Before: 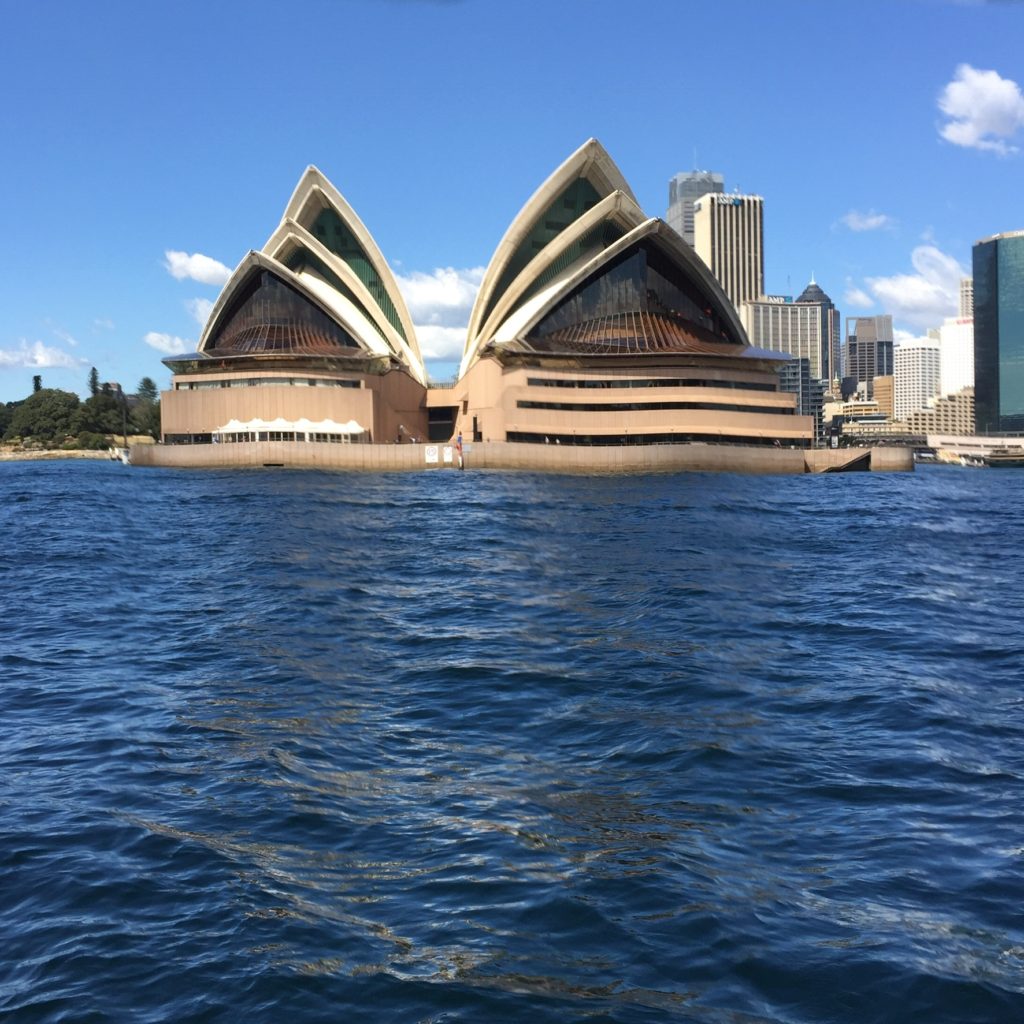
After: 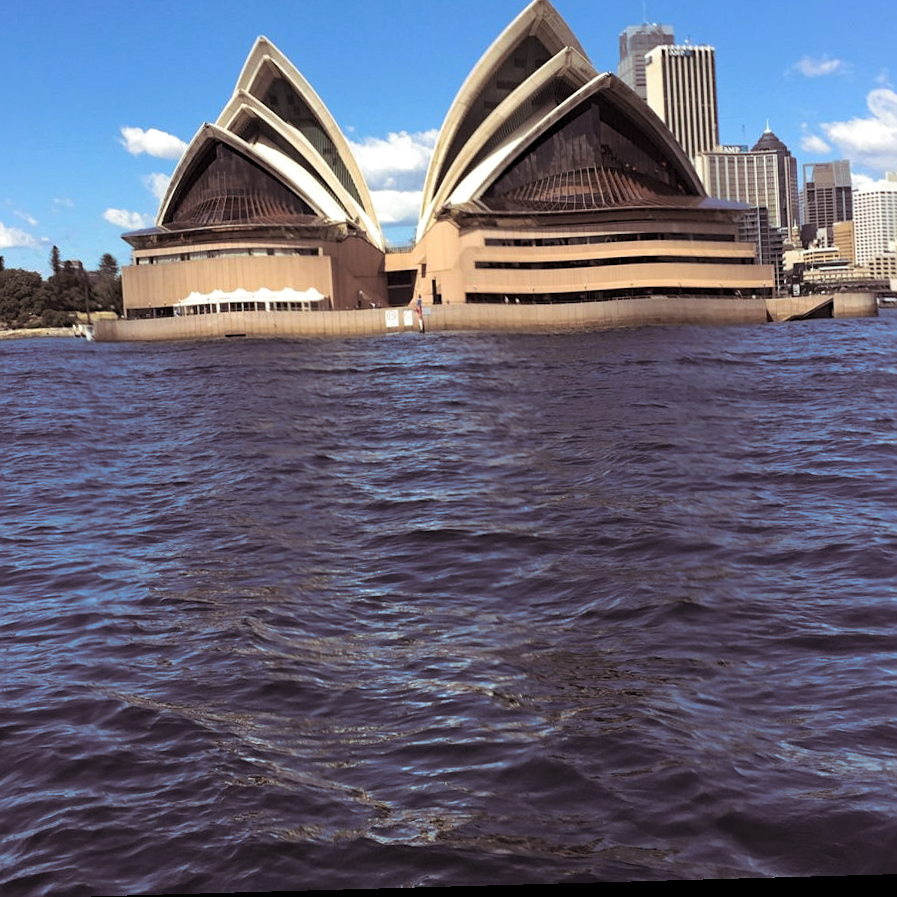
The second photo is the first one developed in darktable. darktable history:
split-toning: shadows › saturation 0.24, highlights › hue 54°, highlights › saturation 0.24
crop and rotate: left 4.842%, top 15.51%, right 10.668%
sharpen: radius 1.272, amount 0.305, threshold 0
haze removal: compatibility mode true, adaptive false
rotate and perspective: rotation -2.22°, lens shift (horizontal) -0.022, automatic cropping off
